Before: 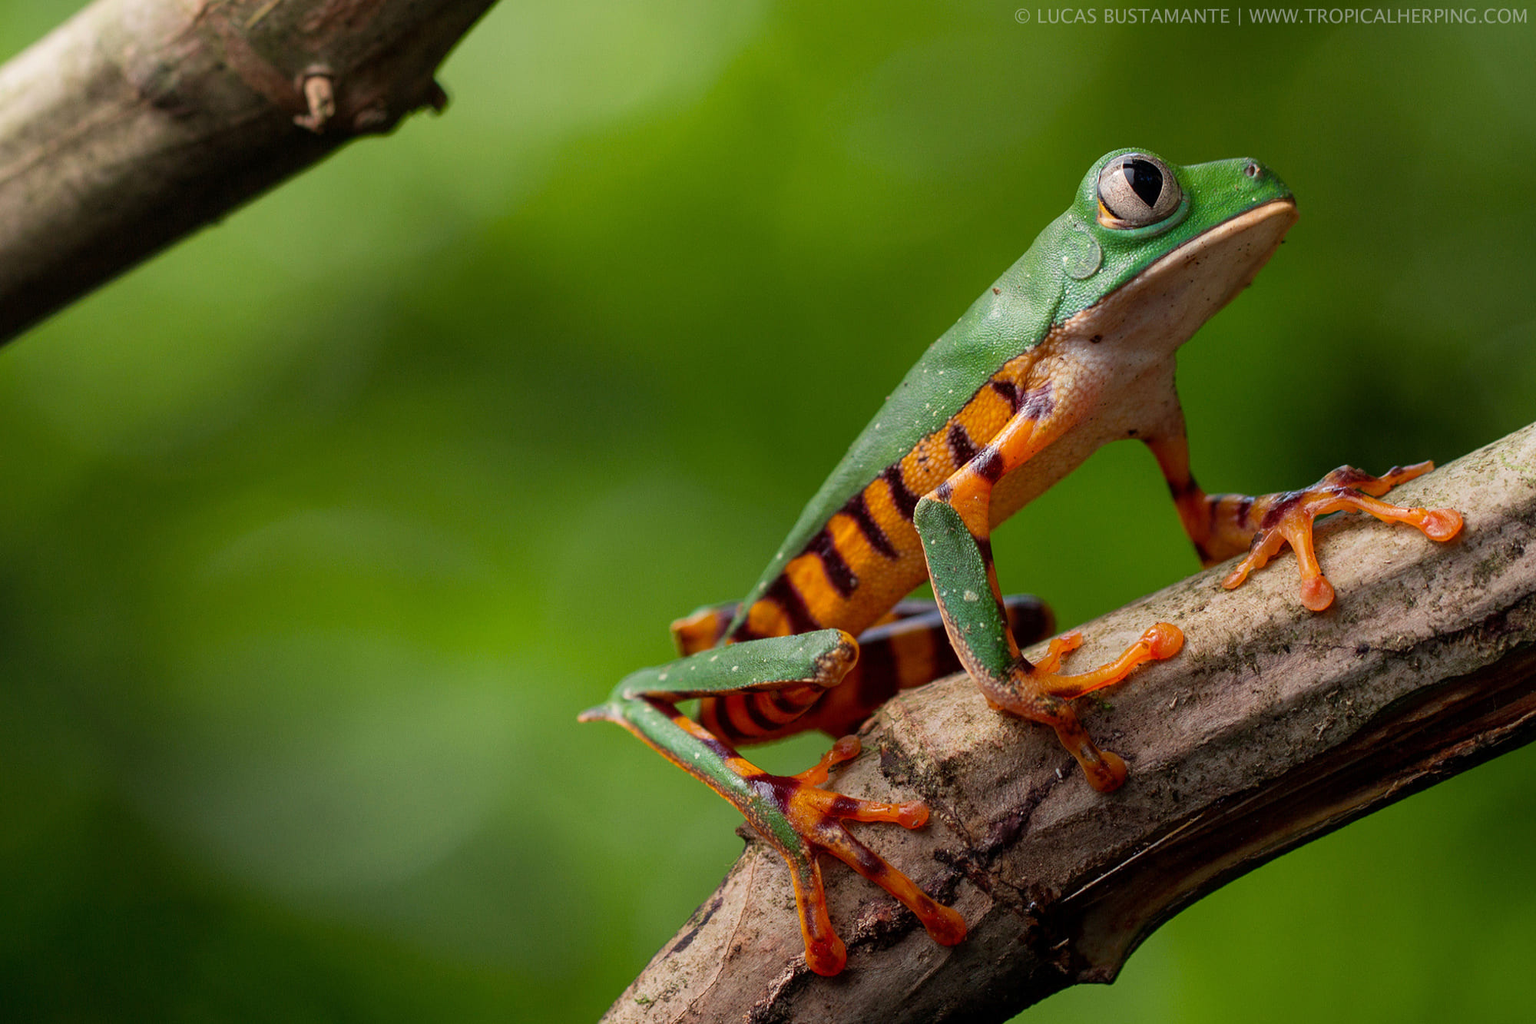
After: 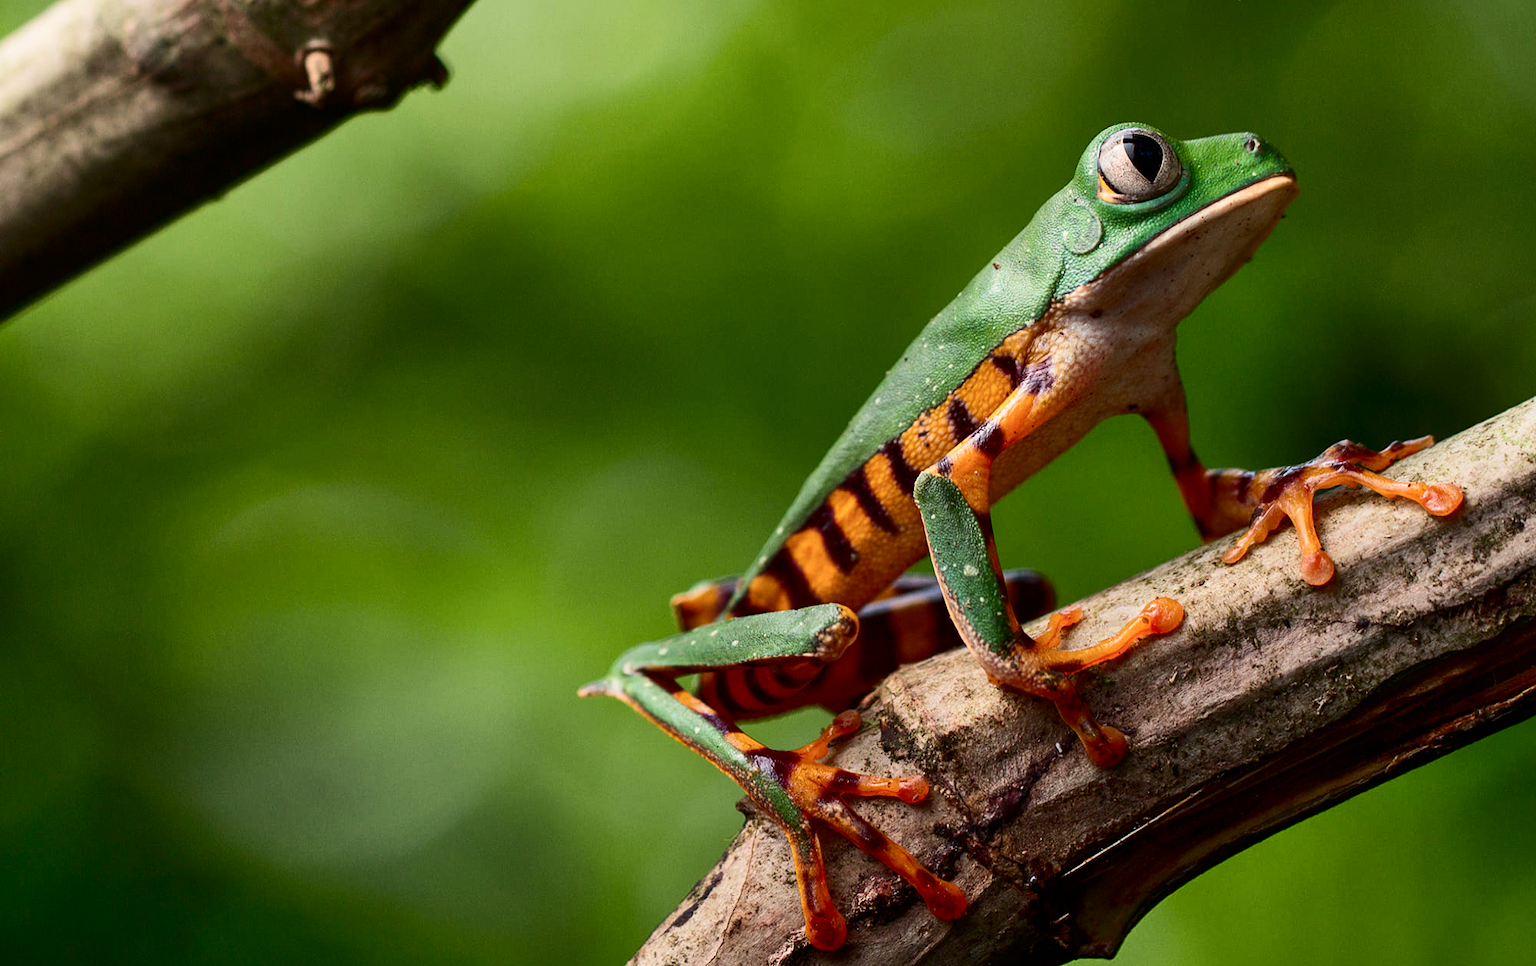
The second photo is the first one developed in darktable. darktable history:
shadows and highlights: soften with gaussian
contrast brightness saturation: contrast 0.28
crop and rotate: top 2.479%, bottom 3.018%
